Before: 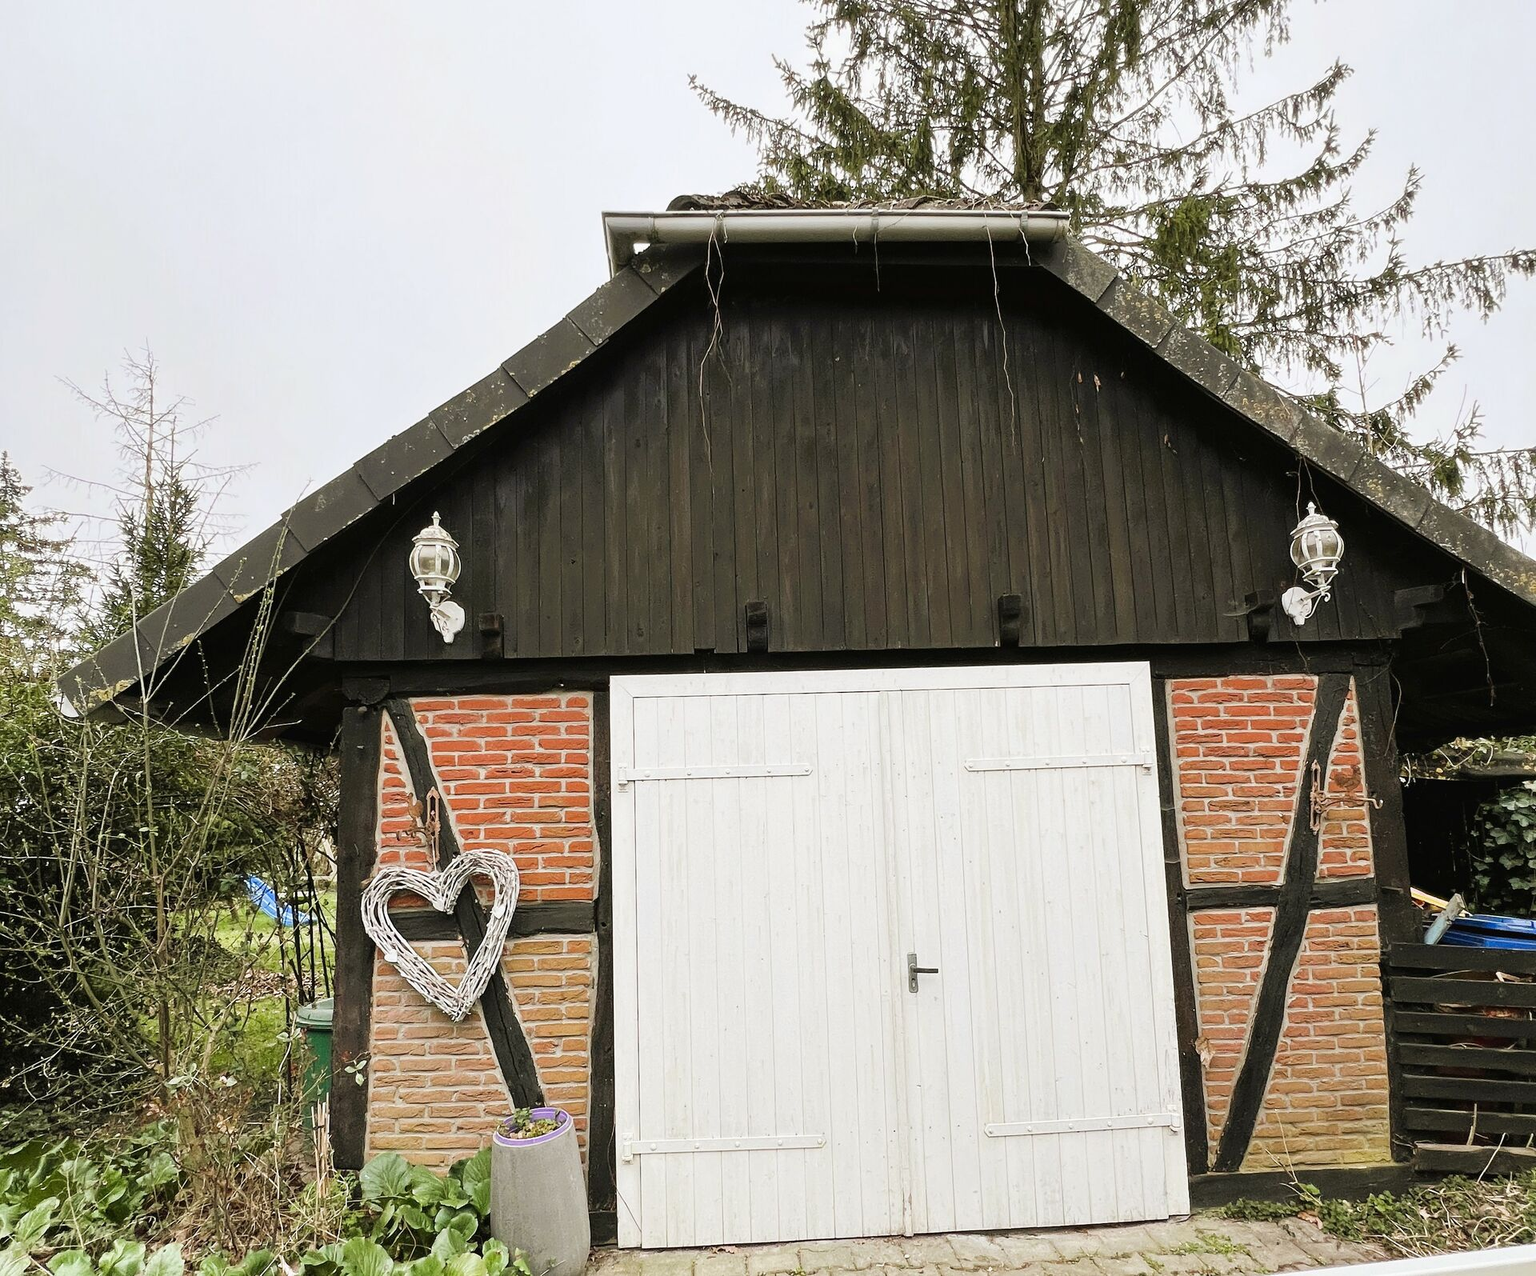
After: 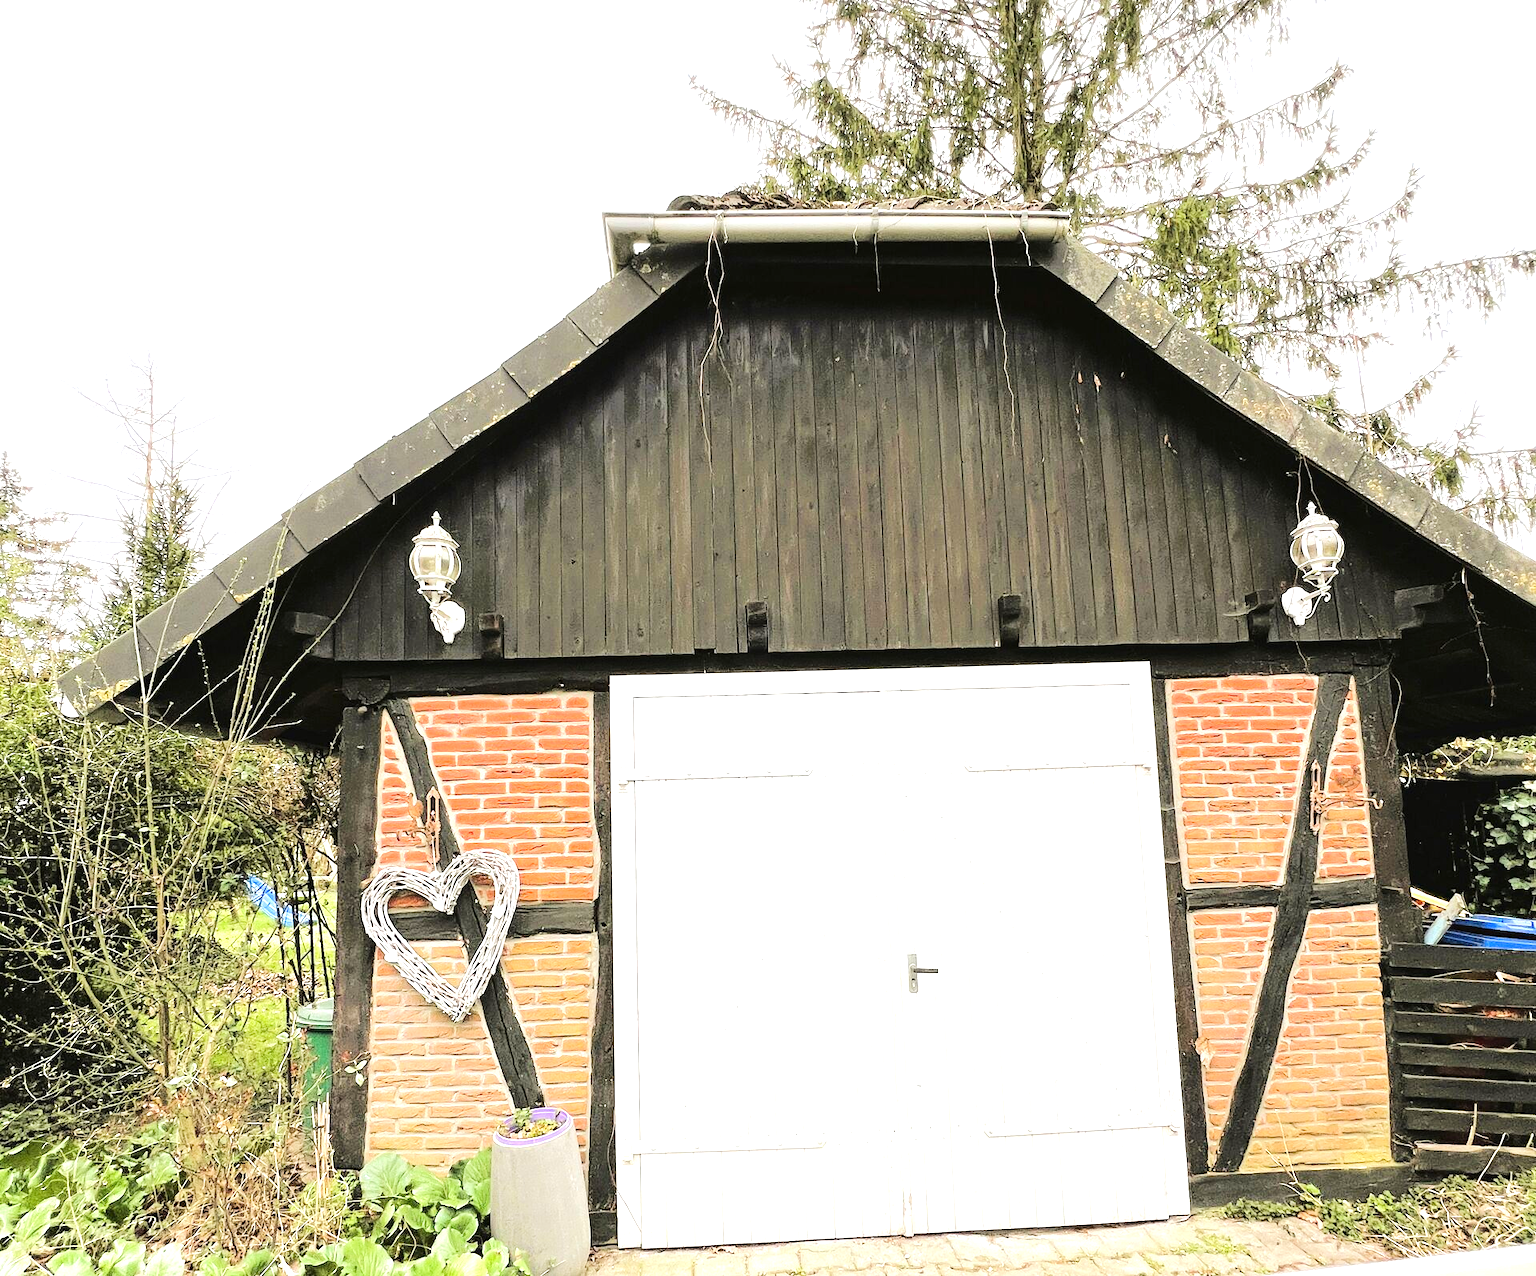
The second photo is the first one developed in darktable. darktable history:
tone equalizer: -7 EV 0.153 EV, -6 EV 0.605 EV, -5 EV 1.15 EV, -4 EV 1.32 EV, -3 EV 1.16 EV, -2 EV 0.6 EV, -1 EV 0.151 EV, edges refinement/feathering 500, mask exposure compensation -1.57 EV, preserve details no
exposure: black level correction 0, exposure 0.692 EV, compensate highlight preservation false
